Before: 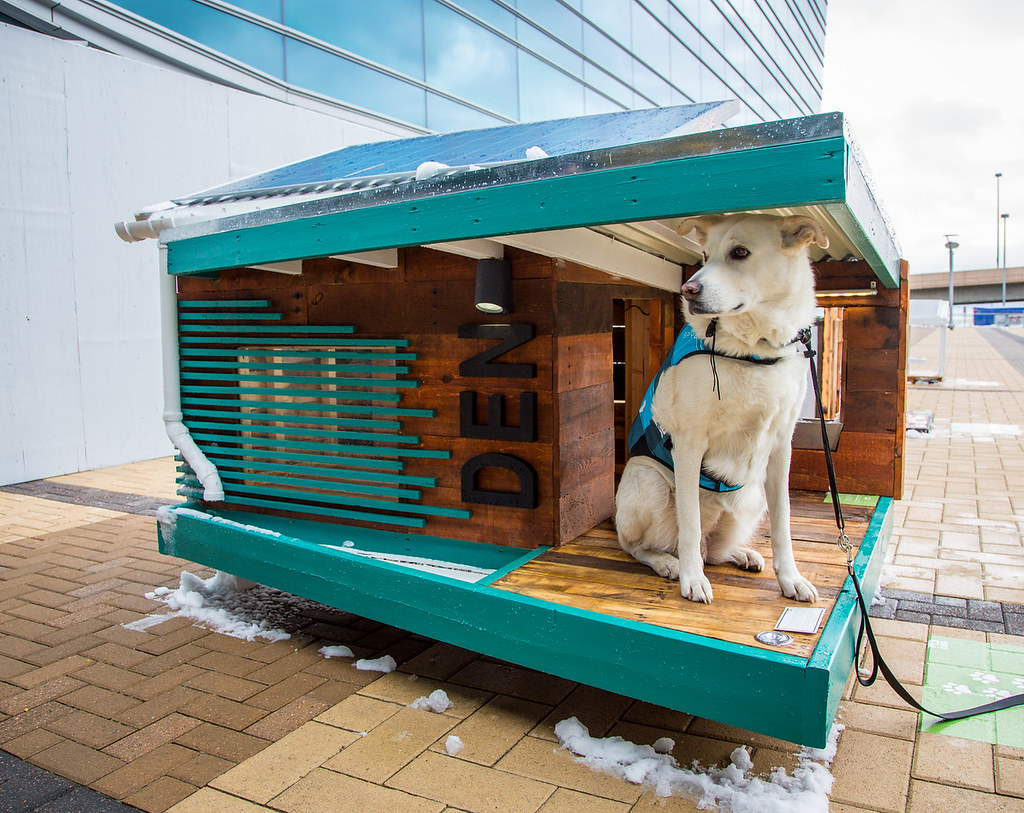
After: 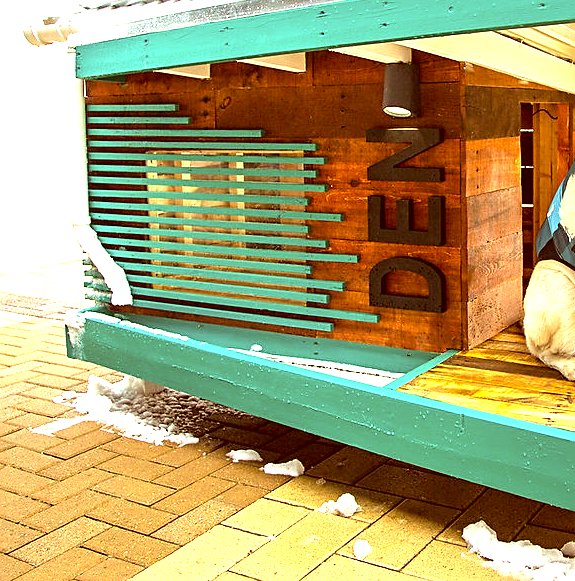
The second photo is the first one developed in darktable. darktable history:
sharpen: on, module defaults
crop: left 9.008%, top 24.174%, right 34.818%, bottom 4.359%
color correction: highlights a* 1.01, highlights b* 23.88, shadows a* 15.11, shadows b* 24.2
exposure: black level correction 0, exposure 1.672 EV, compensate highlight preservation false
